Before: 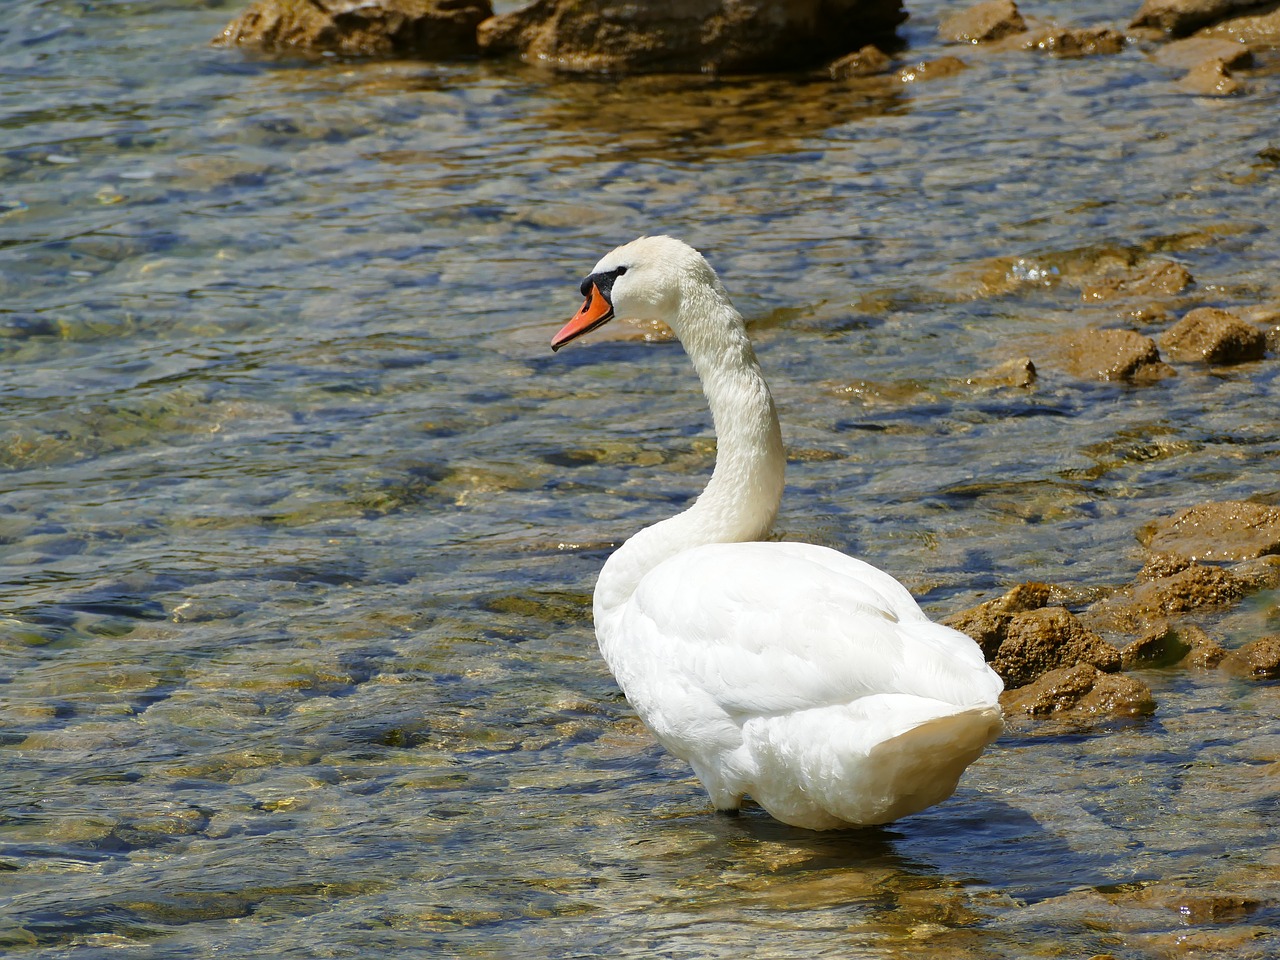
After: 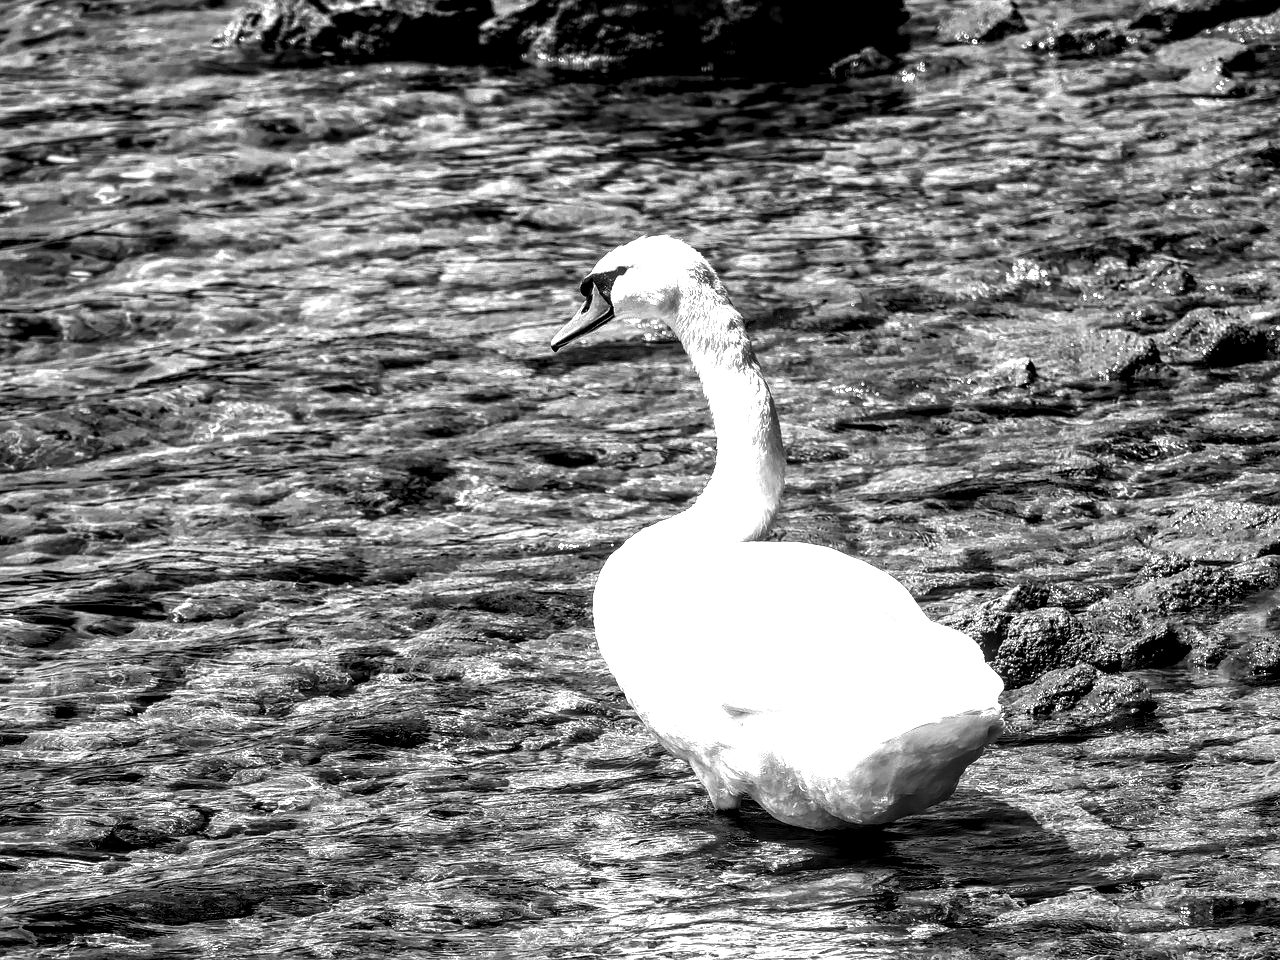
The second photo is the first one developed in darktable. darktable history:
exposure: black level correction 0, exposure 1.2 EV, compensate highlight preservation false
contrast brightness saturation: brightness -0.52
monochrome: a 16.01, b -2.65, highlights 0.52
local contrast: highlights 20%, detail 197%
